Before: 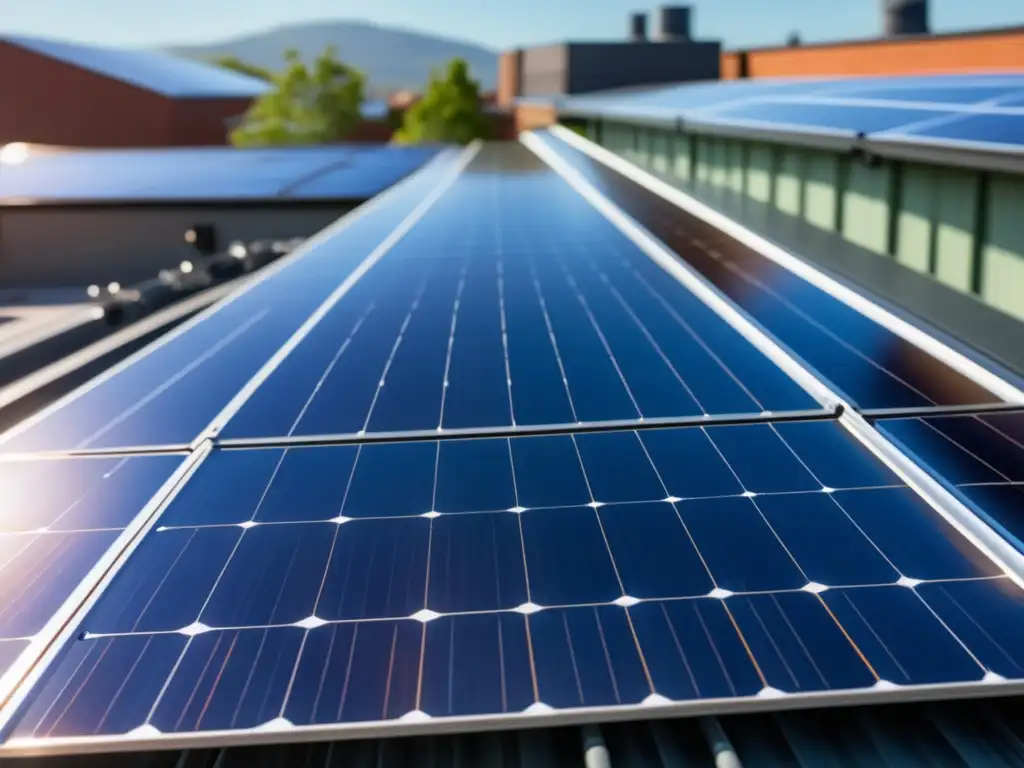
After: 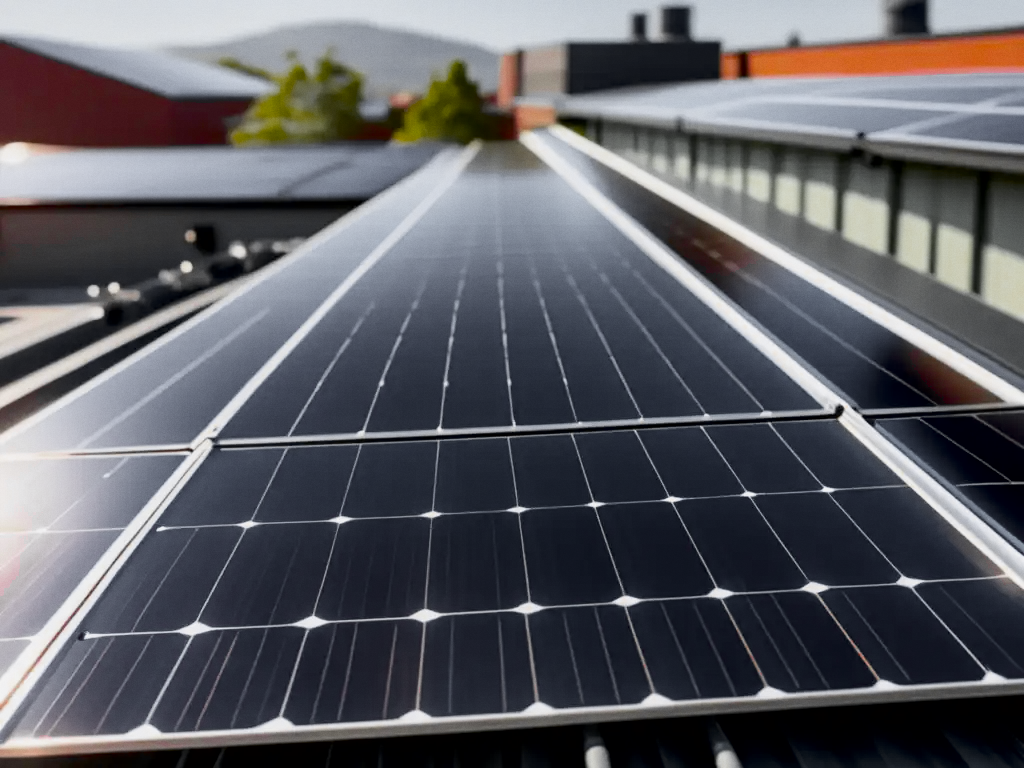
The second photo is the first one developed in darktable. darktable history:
color zones: curves: ch0 [(0.004, 0.388) (0.125, 0.392) (0.25, 0.404) (0.375, 0.5) (0.5, 0.5) (0.625, 0.5) (0.75, 0.5) (0.875, 0.5)]; ch1 [(0, 0.5) (0.125, 0.5) (0.25, 0.5) (0.375, 0.124) (0.524, 0.124) (0.645, 0.128) (0.789, 0.132) (0.914, 0.096) (0.998, 0.068)]
exposure: black level correction 0.007, compensate highlight preservation false
grain: coarseness 0.09 ISO, strength 10%
tone curve: curves: ch0 [(0, 0) (0.087, 0.054) (0.281, 0.245) (0.506, 0.526) (0.8, 0.824) (0.994, 0.955)]; ch1 [(0, 0) (0.27, 0.195) (0.406, 0.435) (0.452, 0.474) (0.495, 0.5) (0.514, 0.508) (0.563, 0.584) (0.654, 0.689) (1, 1)]; ch2 [(0, 0) (0.269, 0.299) (0.459, 0.441) (0.498, 0.499) (0.523, 0.52) (0.551, 0.549) (0.633, 0.625) (0.659, 0.681) (0.718, 0.764) (1, 1)], color space Lab, independent channels, preserve colors none
